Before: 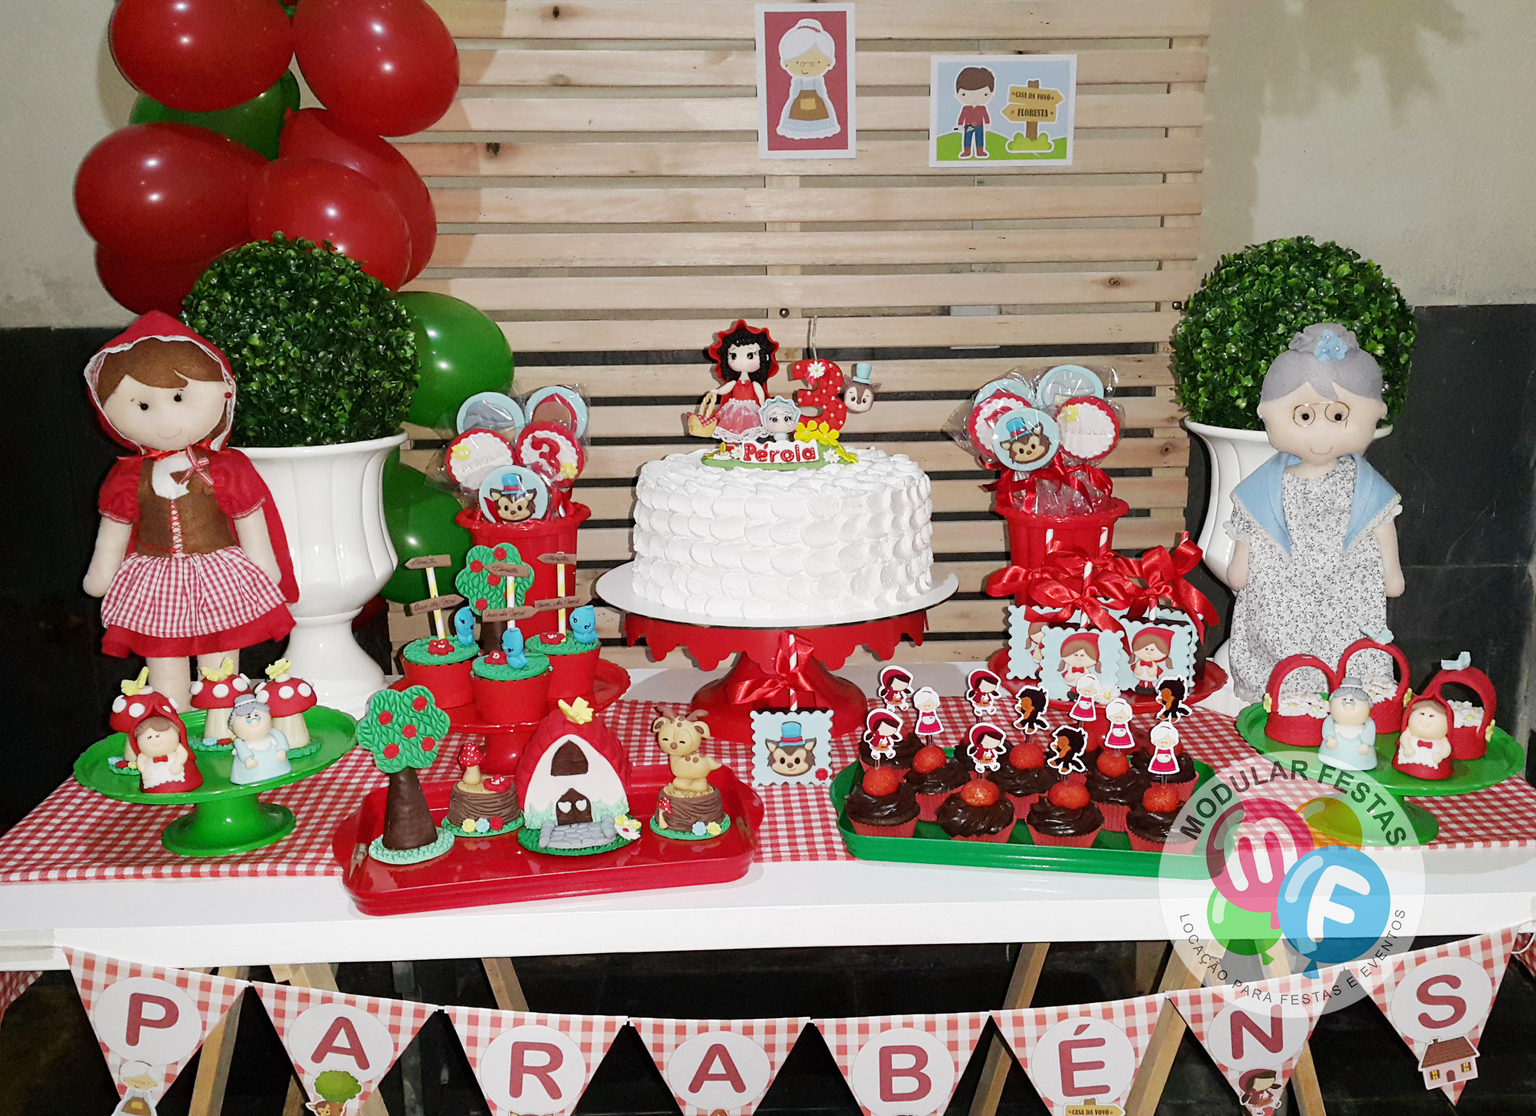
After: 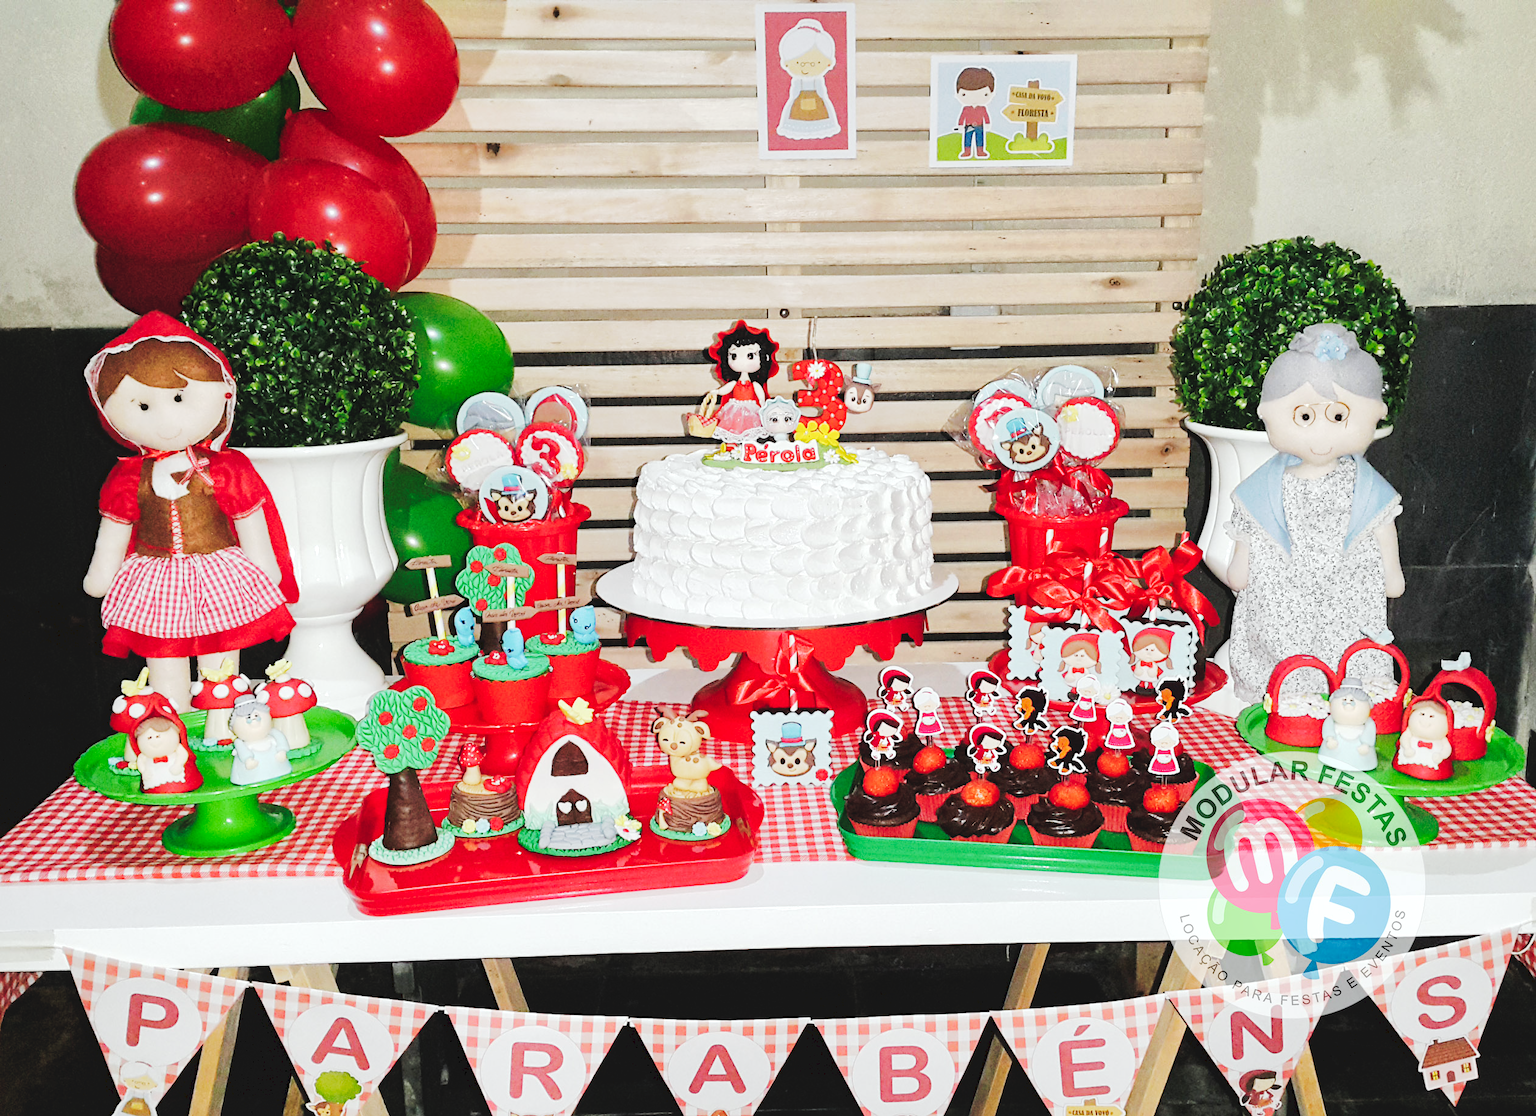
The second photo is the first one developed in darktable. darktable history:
tone curve: curves: ch0 [(0, 0) (0.003, 0.054) (0.011, 0.057) (0.025, 0.056) (0.044, 0.062) (0.069, 0.071) (0.1, 0.088) (0.136, 0.111) (0.177, 0.146) (0.224, 0.19) (0.277, 0.261) (0.335, 0.363) (0.399, 0.458) (0.468, 0.562) (0.543, 0.653) (0.623, 0.725) (0.709, 0.801) (0.801, 0.853) (0.898, 0.915) (1, 1)], preserve colors none
global tonemap: drago (1, 100), detail 1
white balance: red 0.978, blue 0.999
